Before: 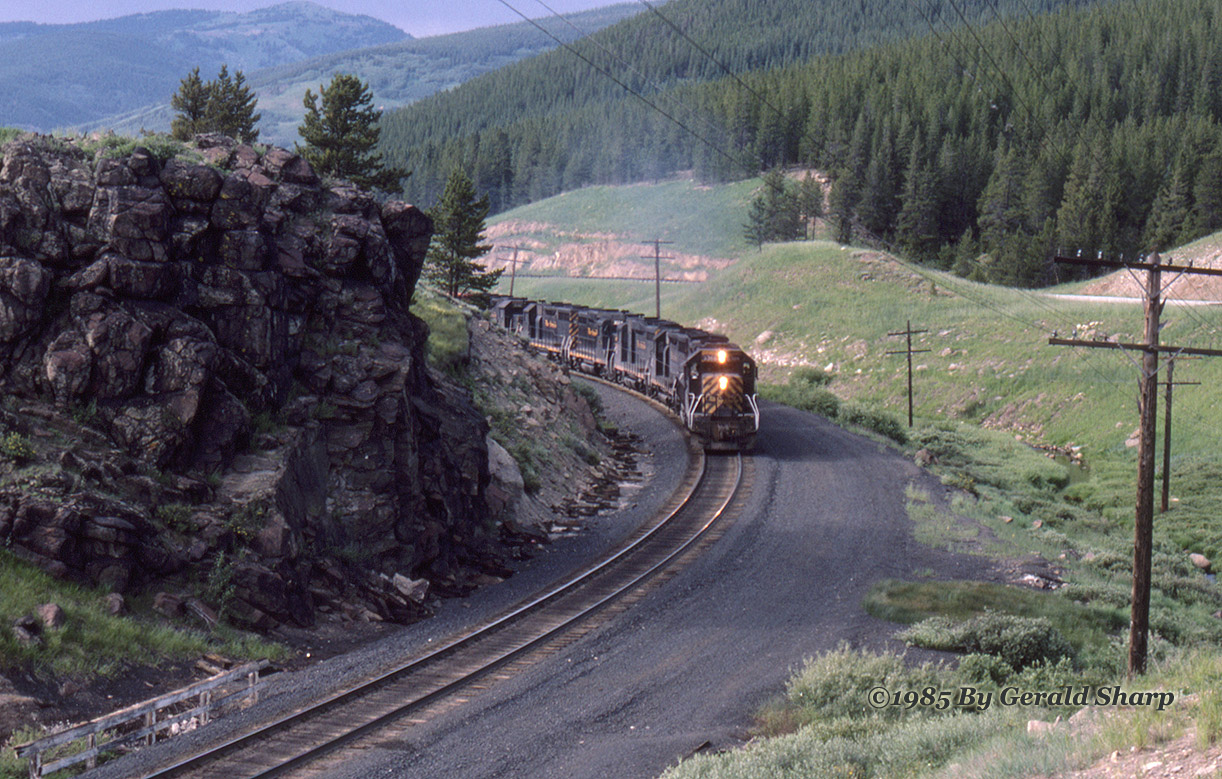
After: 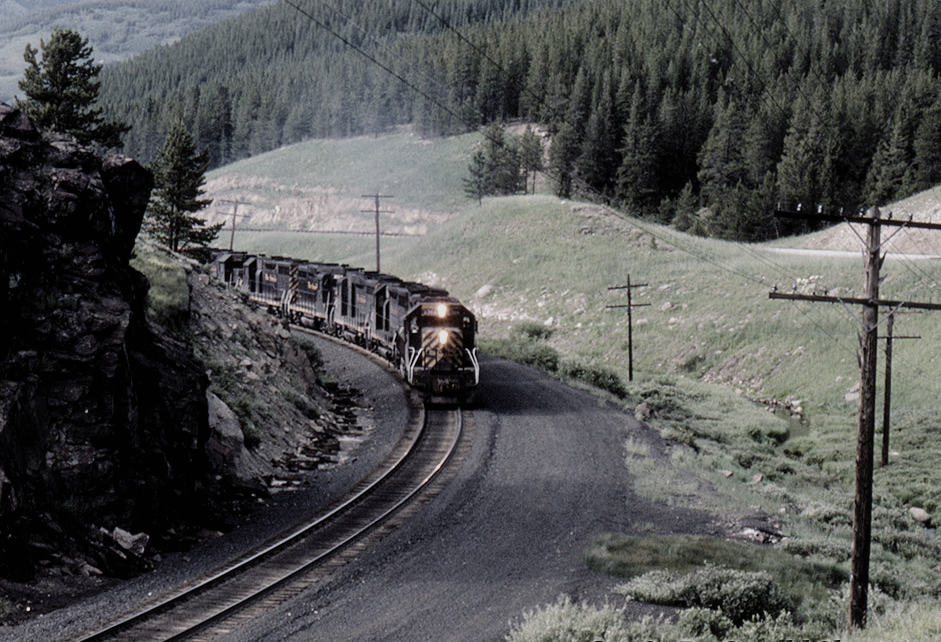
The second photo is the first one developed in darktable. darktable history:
contrast equalizer: y [[0.5, 0.5, 0.478, 0.5, 0.5, 0.5], [0.5 ×6], [0.5 ×6], [0 ×6], [0 ×6]]
filmic rgb: black relative exposure -5.11 EV, white relative exposure 3.97 EV, hardness 2.9, contrast 1.3, highlights saturation mix -30.98%, preserve chrominance no, color science v5 (2021)
crop: left 22.942%, top 5.914%, bottom 11.569%
